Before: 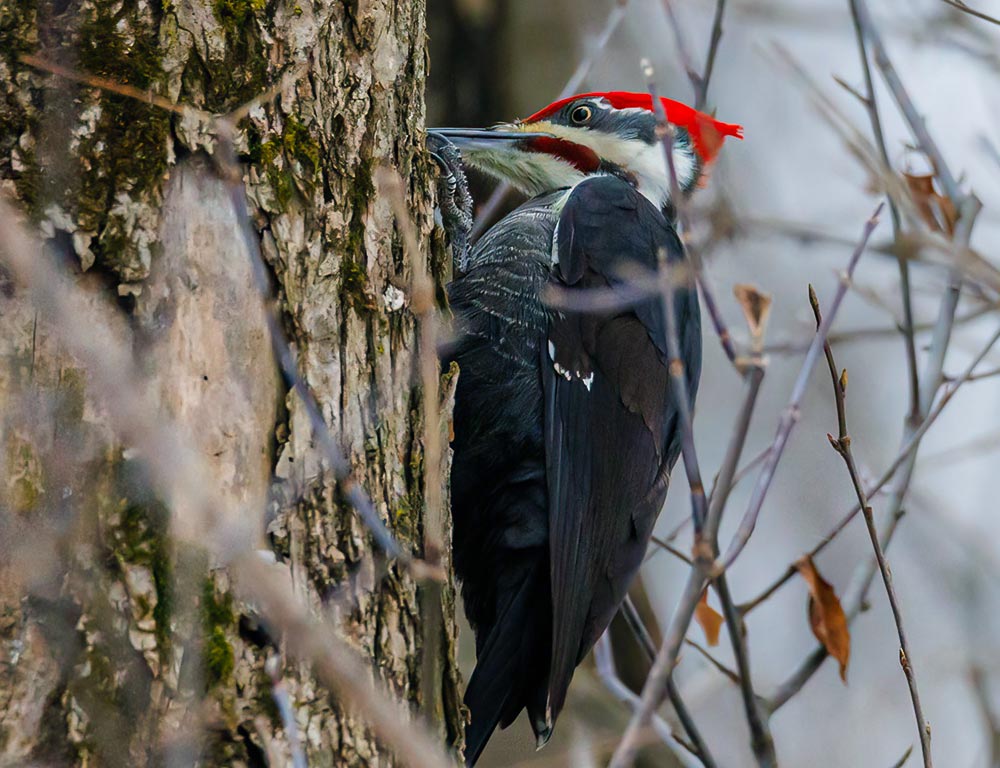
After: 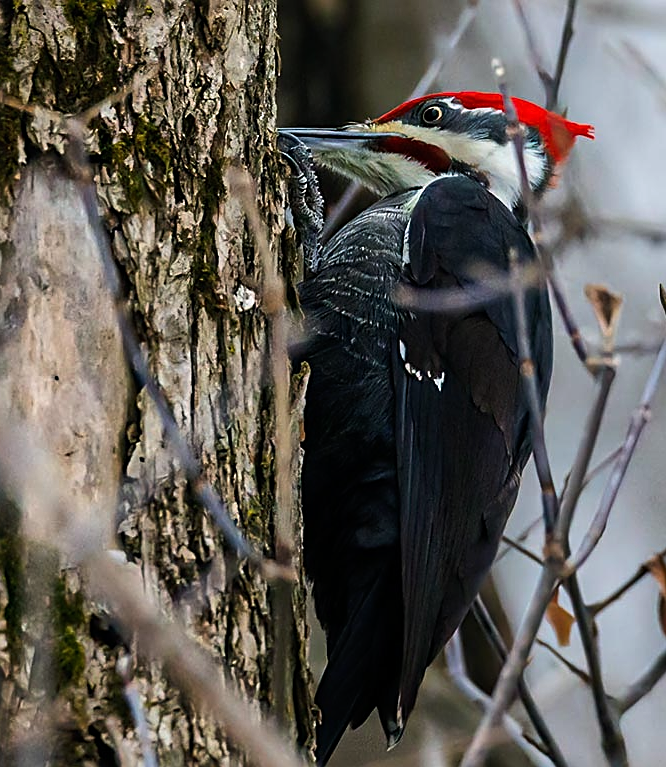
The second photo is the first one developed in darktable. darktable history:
crop and rotate: left 14.979%, right 18.323%
tone equalizer: -8 EV -0.77 EV, -7 EV -0.665 EV, -6 EV -0.587 EV, -5 EV -0.38 EV, -3 EV 0.397 EV, -2 EV 0.6 EV, -1 EV 0.689 EV, +0 EV 0.756 EV, edges refinement/feathering 500, mask exposure compensation -1.57 EV, preserve details no
sharpen: on, module defaults
exposure: exposure -0.432 EV, compensate highlight preservation false
